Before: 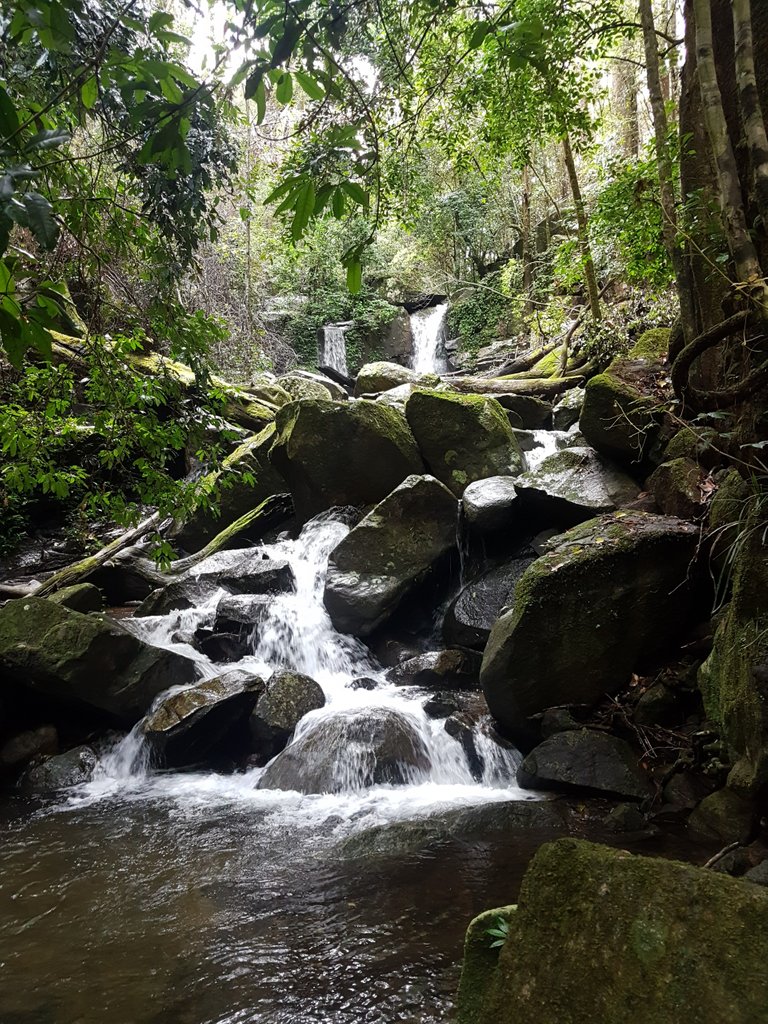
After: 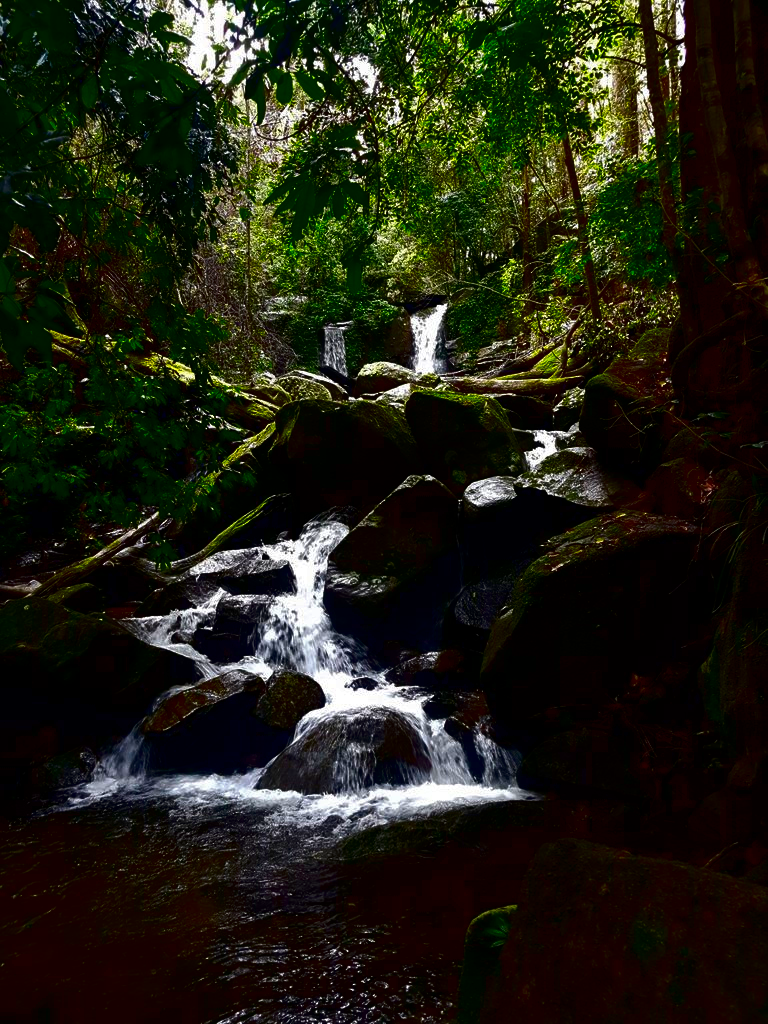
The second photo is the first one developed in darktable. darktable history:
contrast brightness saturation: brightness -0.996, saturation 0.981
